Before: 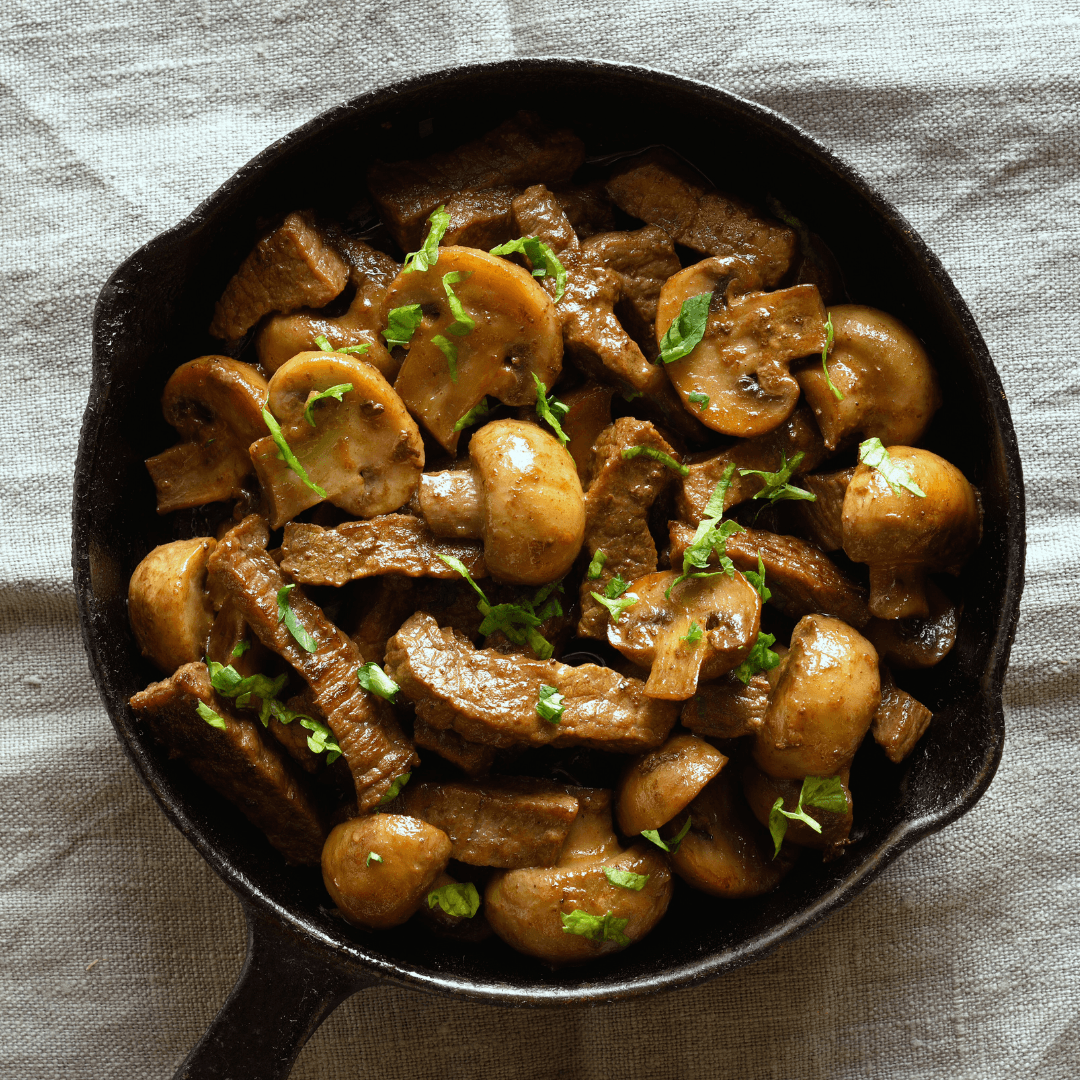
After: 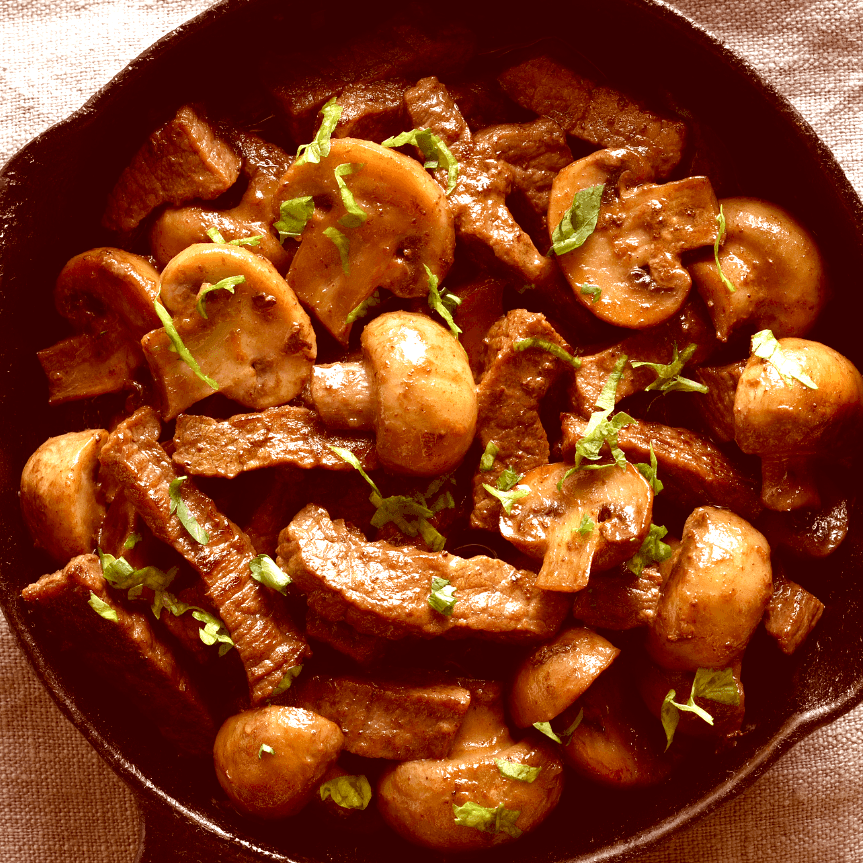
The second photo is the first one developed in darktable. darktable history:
color correction: highlights a* 9.03, highlights b* 8.71, shadows a* 40, shadows b* 40, saturation 0.8
crop and rotate: left 10.071%, top 10.071%, right 10.02%, bottom 10.02%
exposure: black level correction 0, exposure 0.5 EV, compensate highlight preservation false
